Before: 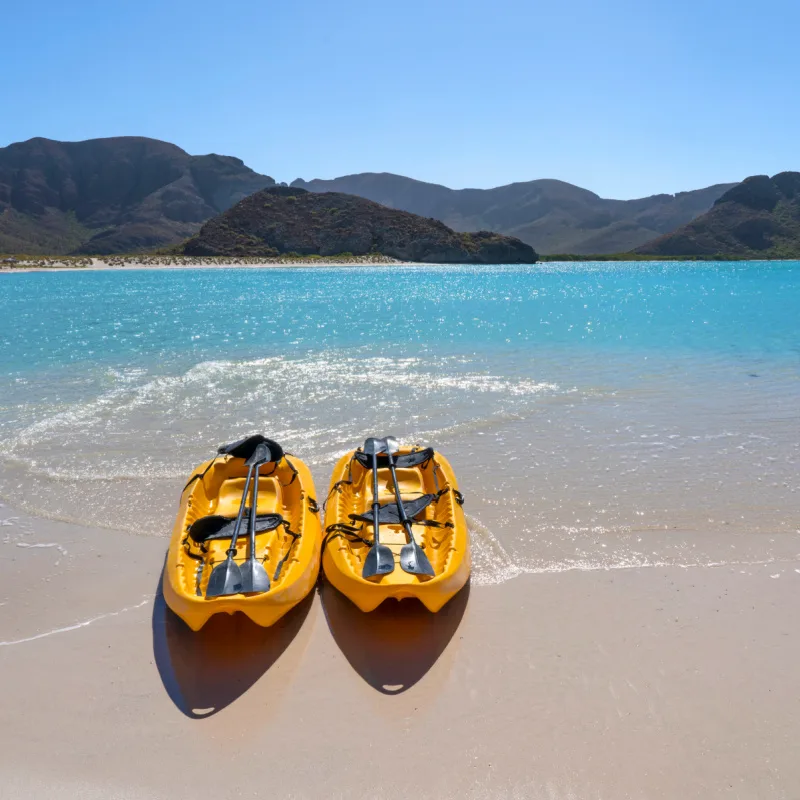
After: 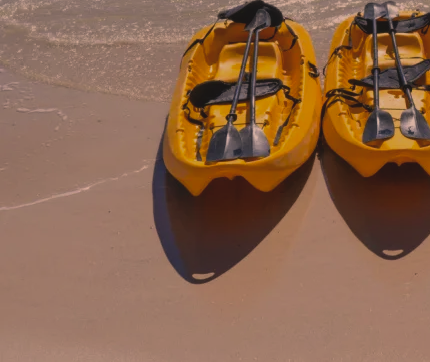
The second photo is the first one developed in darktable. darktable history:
crop and rotate: top 54.453%, right 46.159%, bottom 0.197%
exposure: black level correction -0.016, exposure -1.019 EV, compensate highlight preservation false
color correction: highlights a* 17.54, highlights b* 19.05
